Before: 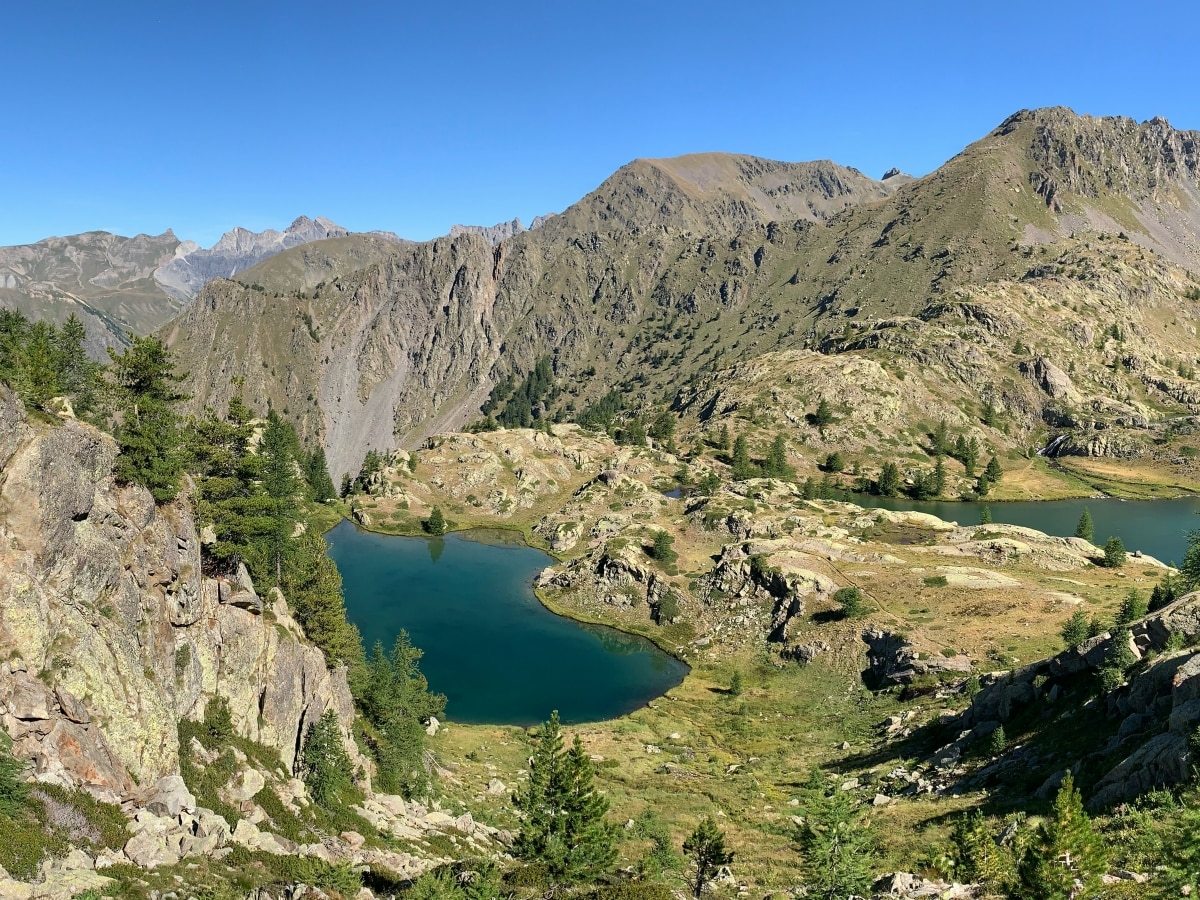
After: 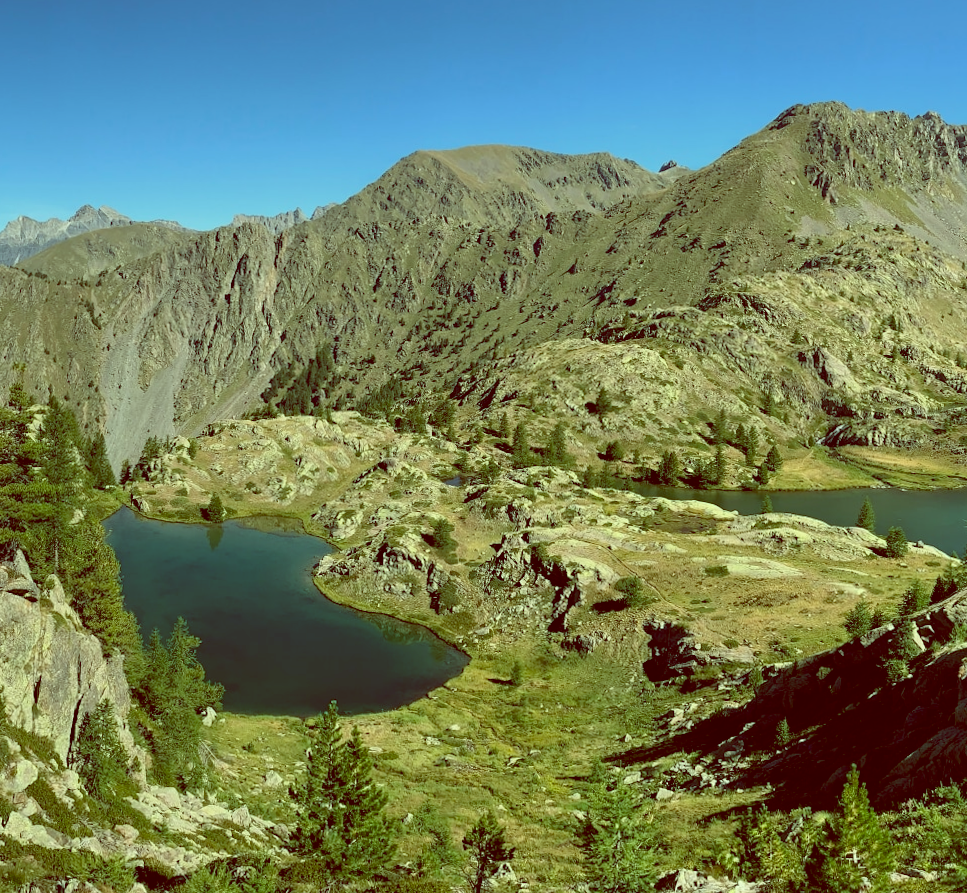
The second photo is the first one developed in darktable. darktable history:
crop: left 17.582%, bottom 0.031%
rotate and perspective: rotation 0.226°, lens shift (vertical) -0.042, crop left 0.023, crop right 0.982, crop top 0.006, crop bottom 0.994
color balance: lift [1, 1.015, 0.987, 0.985], gamma [1, 0.959, 1.042, 0.958], gain [0.927, 0.938, 1.072, 0.928], contrast 1.5%
contrast brightness saturation: saturation -0.05
